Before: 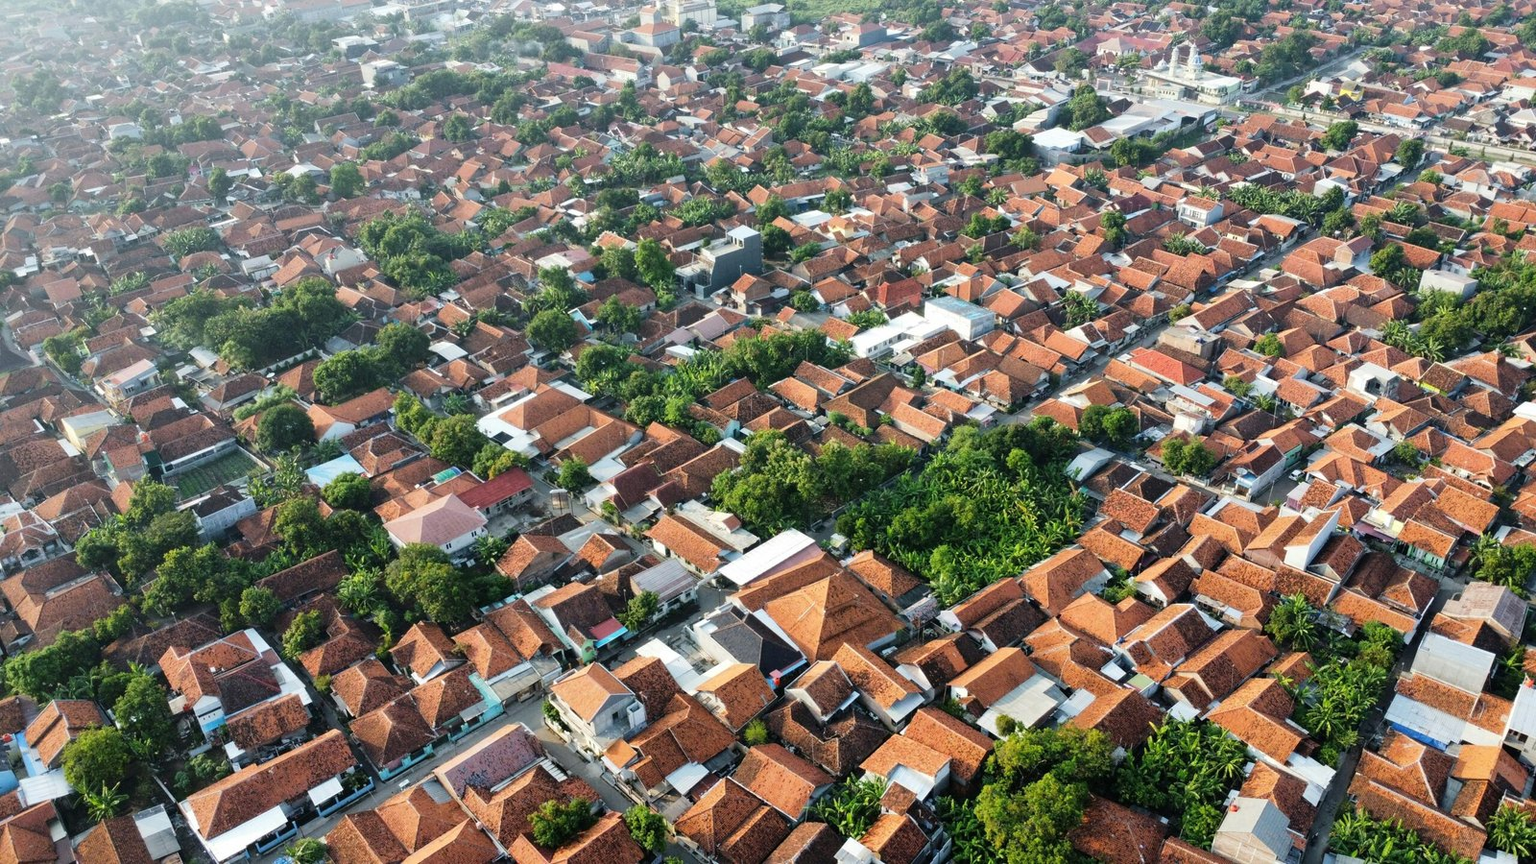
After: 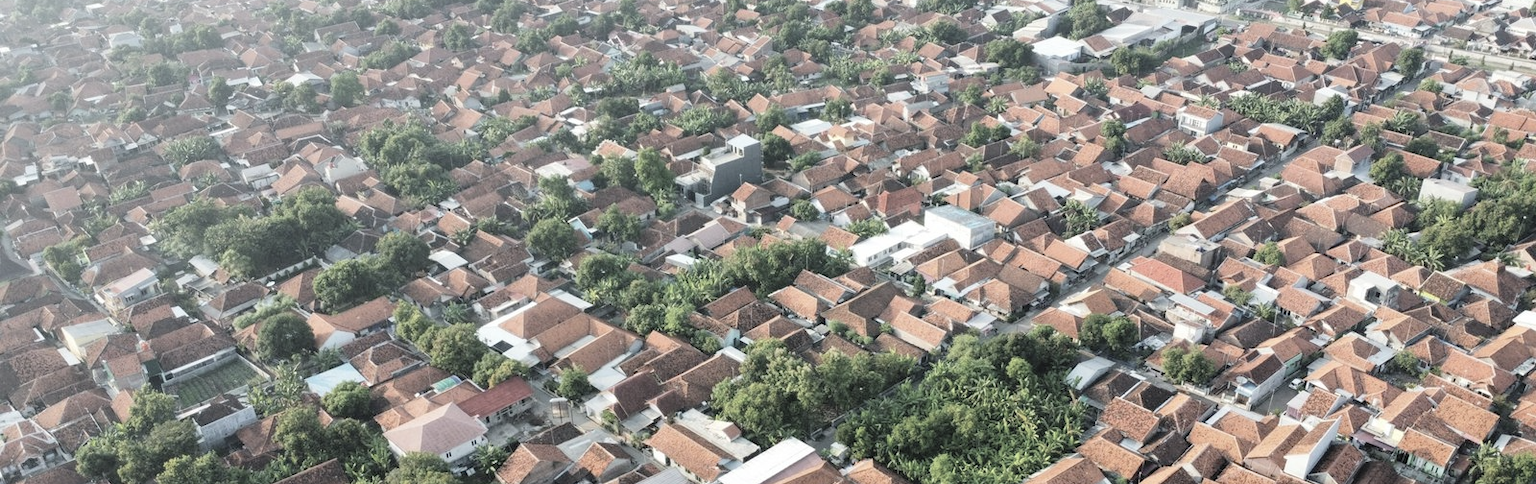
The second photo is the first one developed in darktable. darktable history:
crop and rotate: top 10.605%, bottom 33.274%
contrast brightness saturation: brightness 0.18, saturation -0.5
